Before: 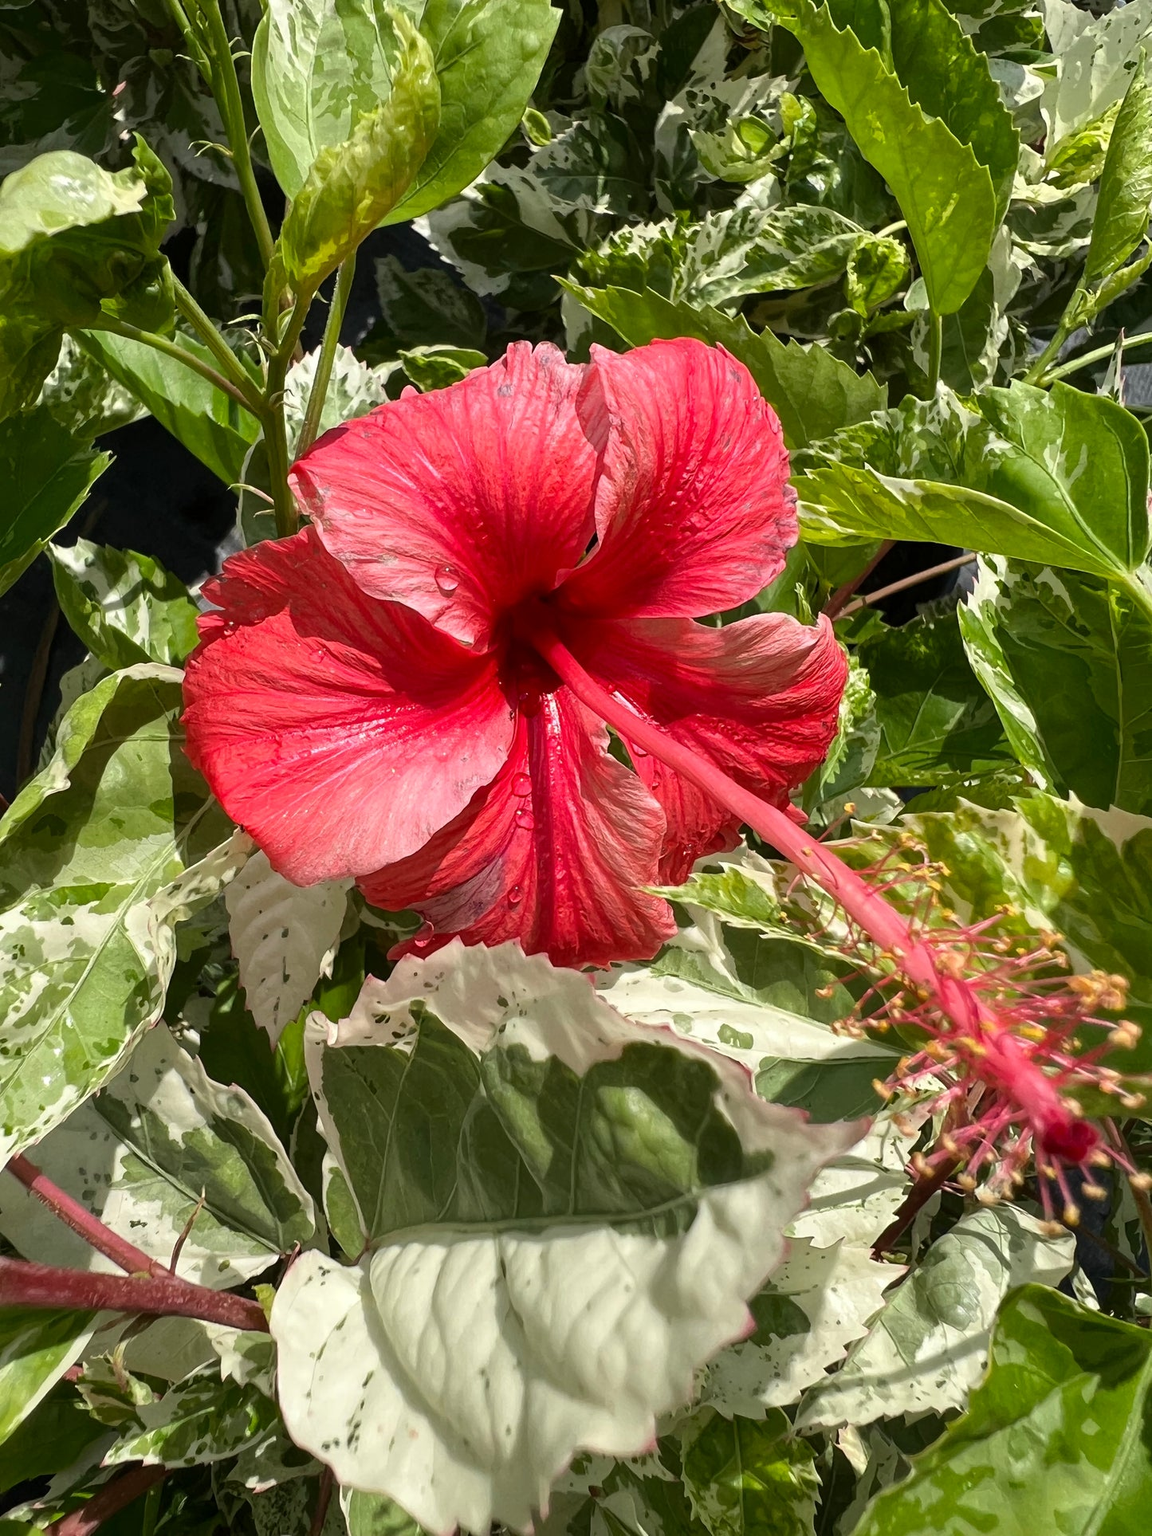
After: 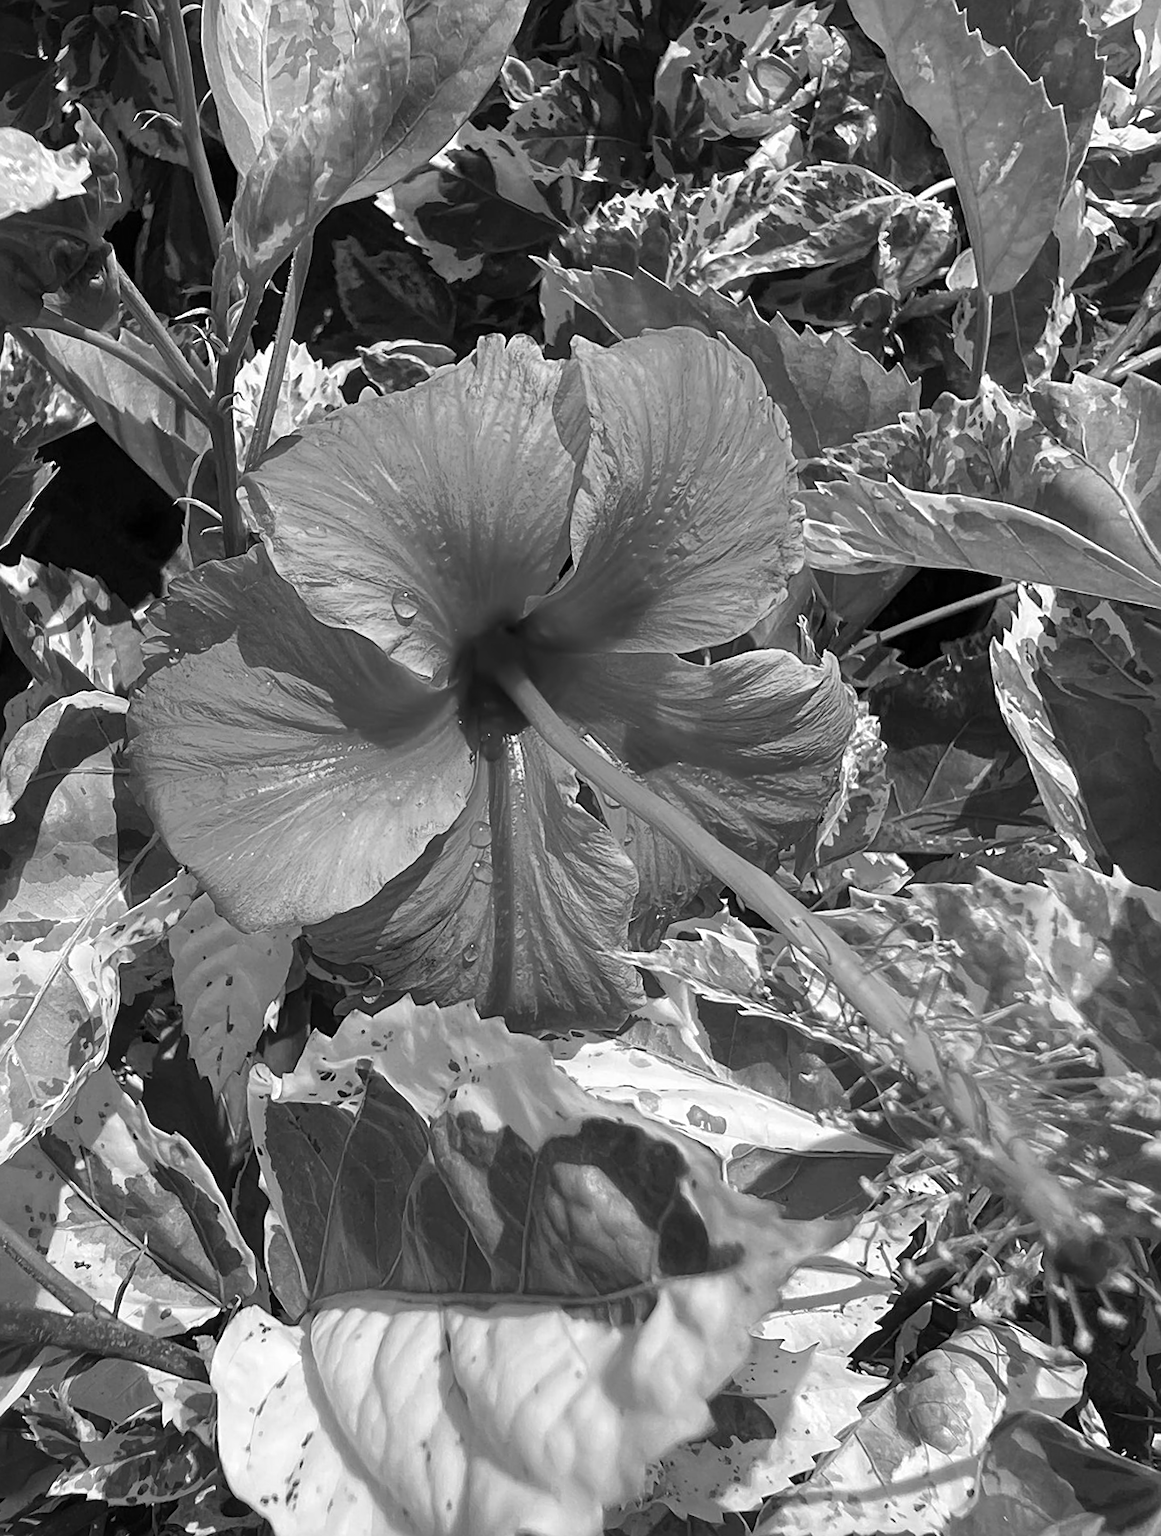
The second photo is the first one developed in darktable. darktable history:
crop and rotate: angle -1.69°
contrast brightness saturation: saturation -1
rotate and perspective: rotation 0.062°, lens shift (vertical) 0.115, lens shift (horizontal) -0.133, crop left 0.047, crop right 0.94, crop top 0.061, crop bottom 0.94
sharpen: on, module defaults
